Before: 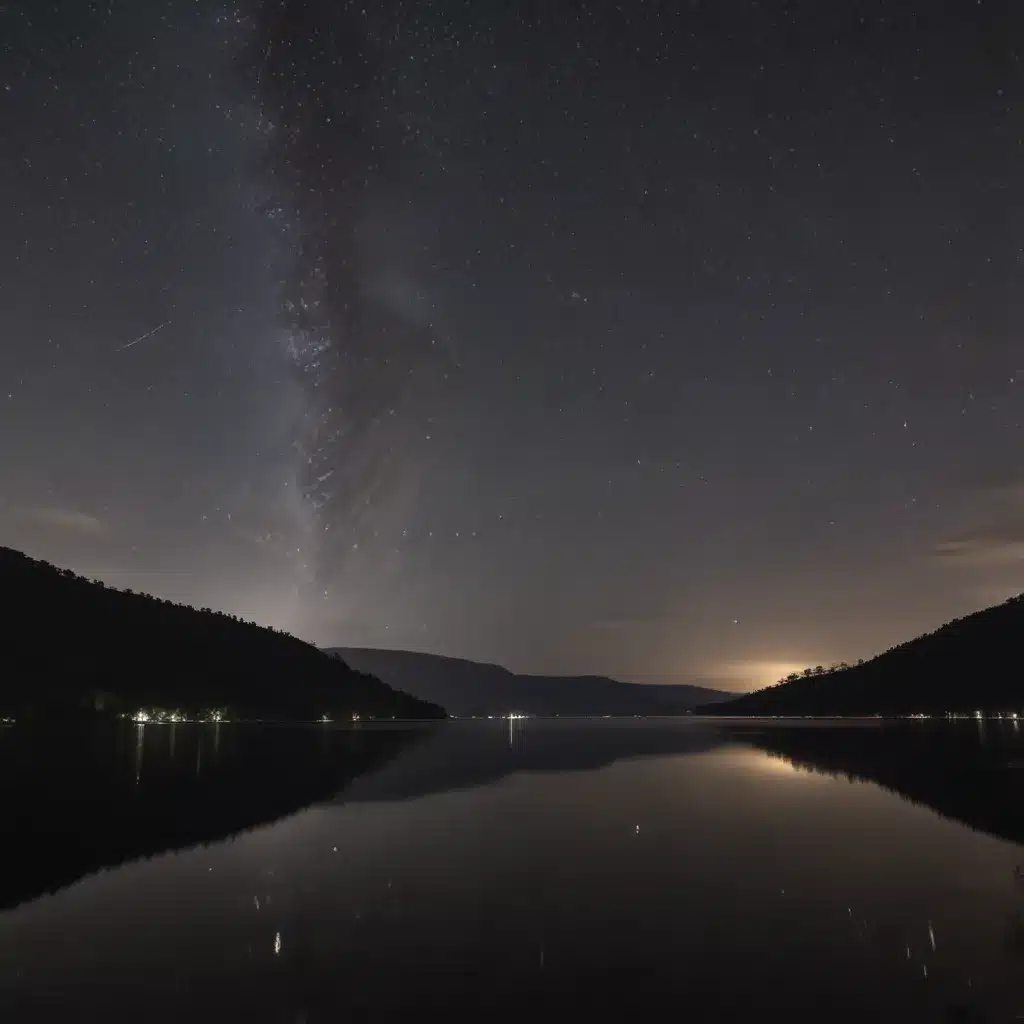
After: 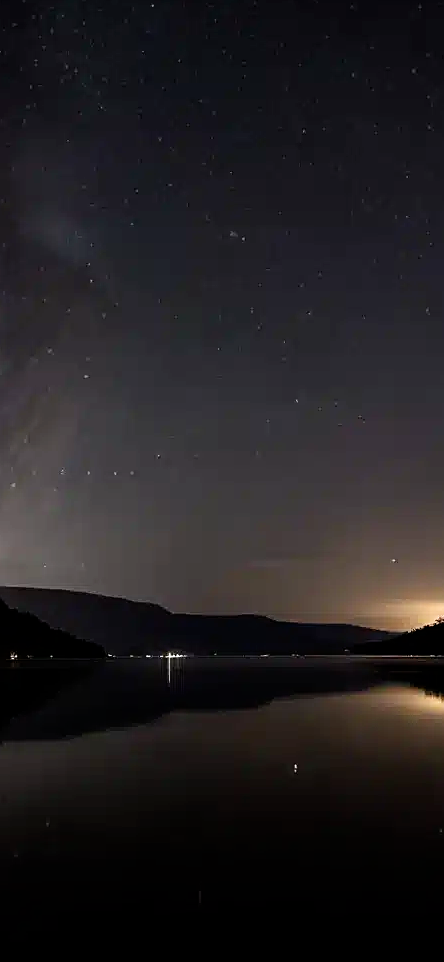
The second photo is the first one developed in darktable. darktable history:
crop: left 33.452%, top 6.025%, right 23.155%
filmic rgb: black relative exposure -8.7 EV, white relative exposure 2.7 EV, threshold 3 EV, target black luminance 0%, hardness 6.25, latitude 76.53%, contrast 1.326, shadows ↔ highlights balance -0.349%, preserve chrominance no, color science v4 (2020), enable highlight reconstruction true
sharpen: on, module defaults
